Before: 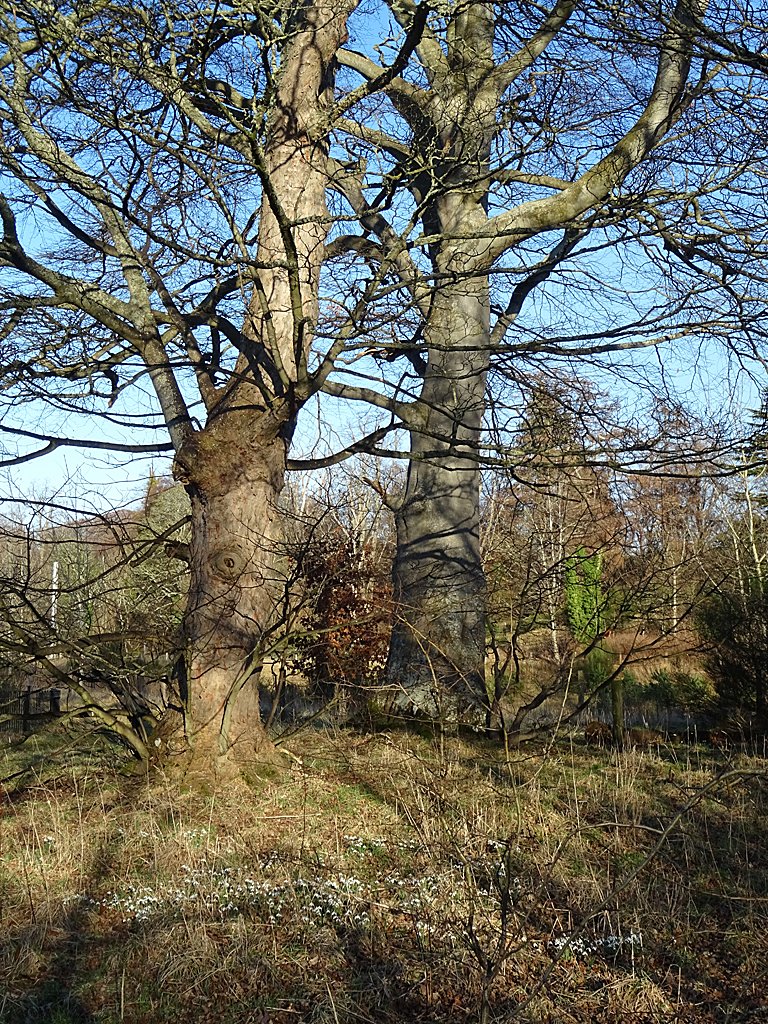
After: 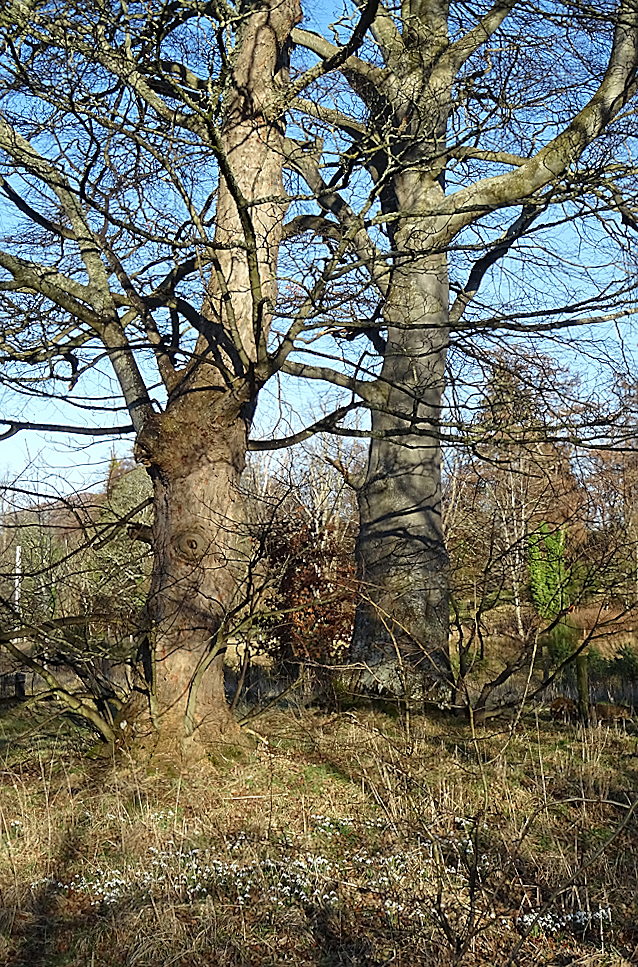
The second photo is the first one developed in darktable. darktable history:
crop and rotate: angle 0.901°, left 4.112%, top 1.132%, right 11.078%, bottom 2.418%
sharpen: radius 1.596, amount 0.371, threshold 1.416
